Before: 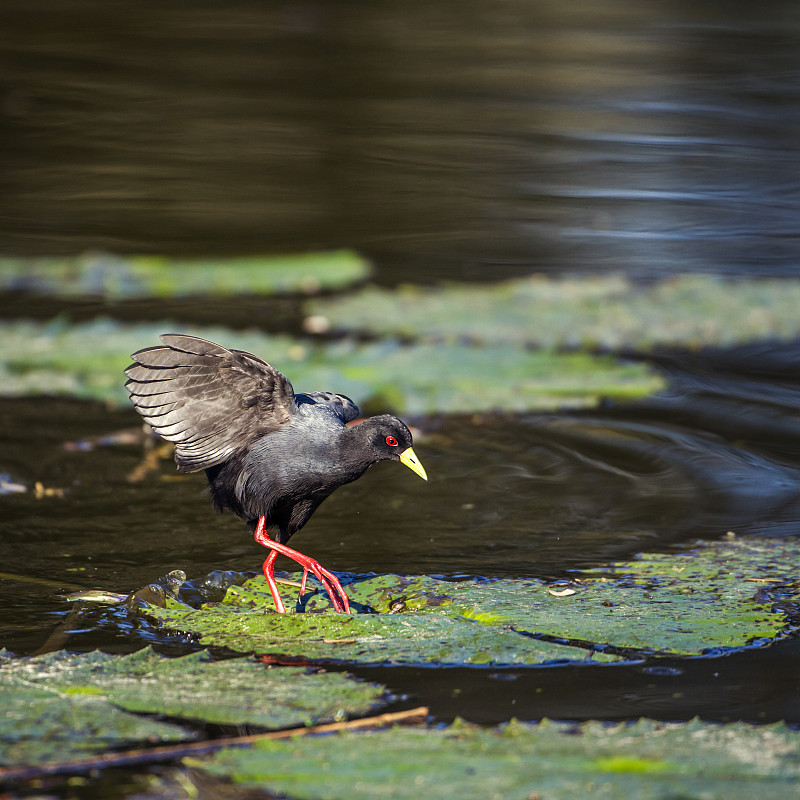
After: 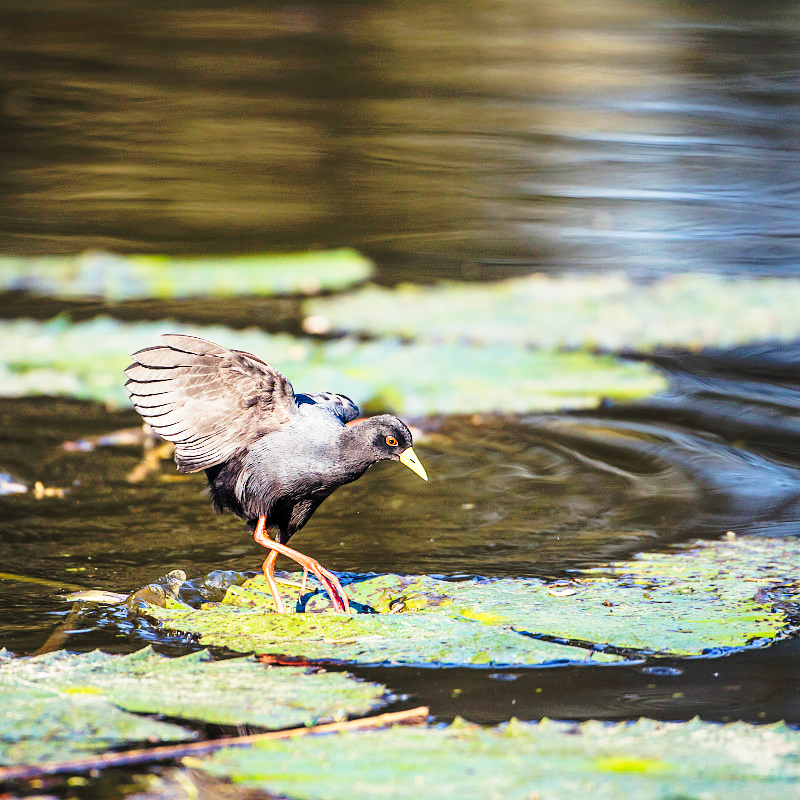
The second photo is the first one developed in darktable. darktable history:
tone curve: curves: ch0 [(0, 0) (0.003, 0.003) (0.011, 0.013) (0.025, 0.029) (0.044, 0.052) (0.069, 0.082) (0.1, 0.118) (0.136, 0.161) (0.177, 0.21) (0.224, 0.27) (0.277, 0.38) (0.335, 0.49) (0.399, 0.594) (0.468, 0.692) (0.543, 0.794) (0.623, 0.857) (0.709, 0.919) (0.801, 0.955) (0.898, 0.978) (1, 1)], preserve colors none
contrast brightness saturation: brightness 0.137
